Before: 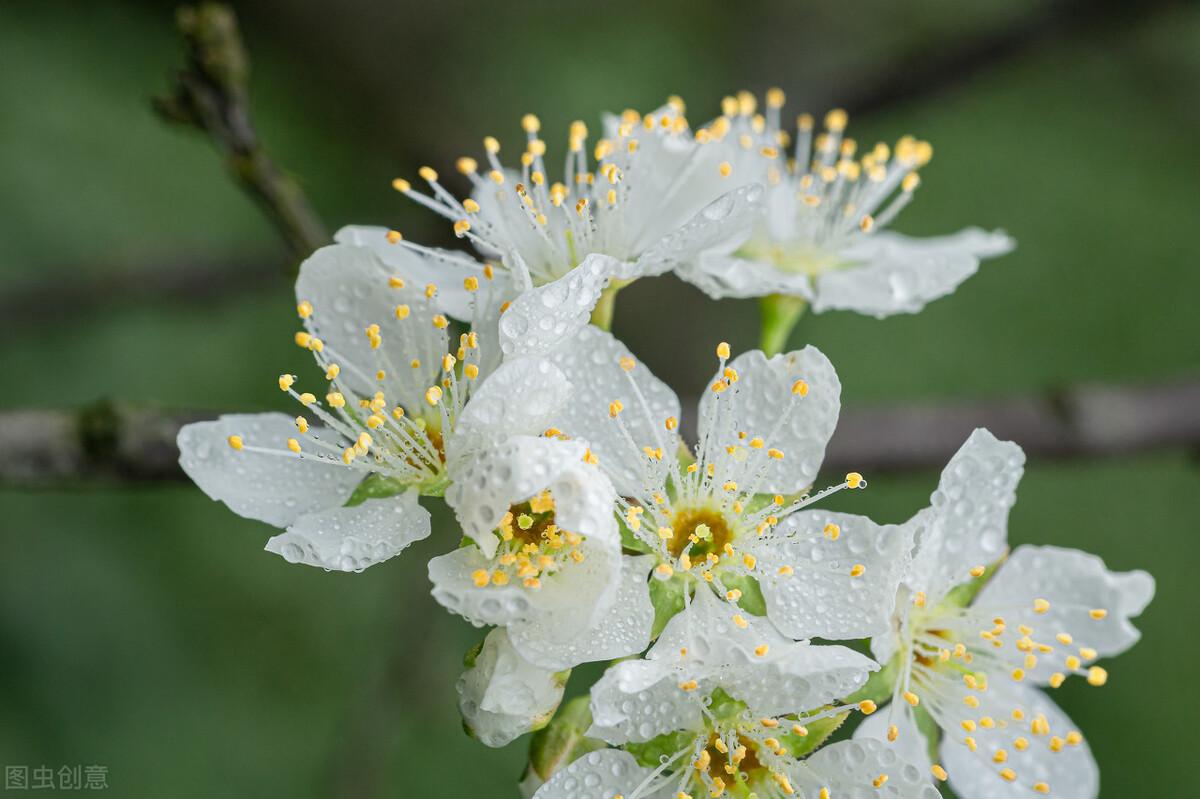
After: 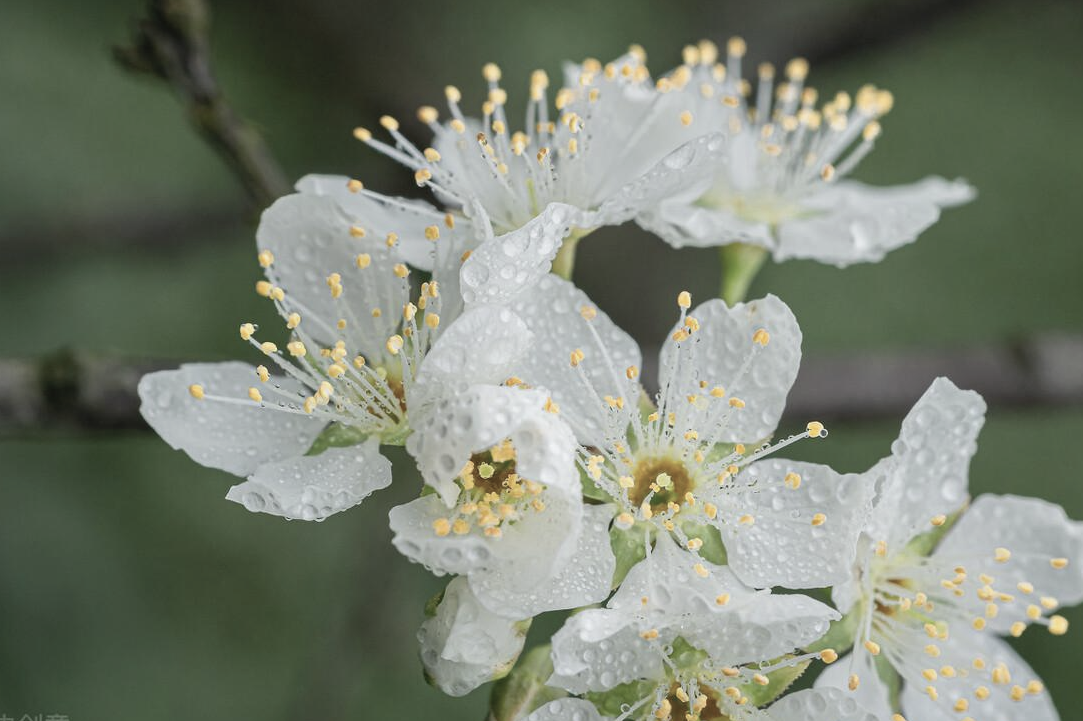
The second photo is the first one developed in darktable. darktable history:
crop: left 3.305%, top 6.436%, right 6.389%, bottom 3.258%
contrast brightness saturation: contrast -0.05, saturation -0.41
white balance: emerald 1
